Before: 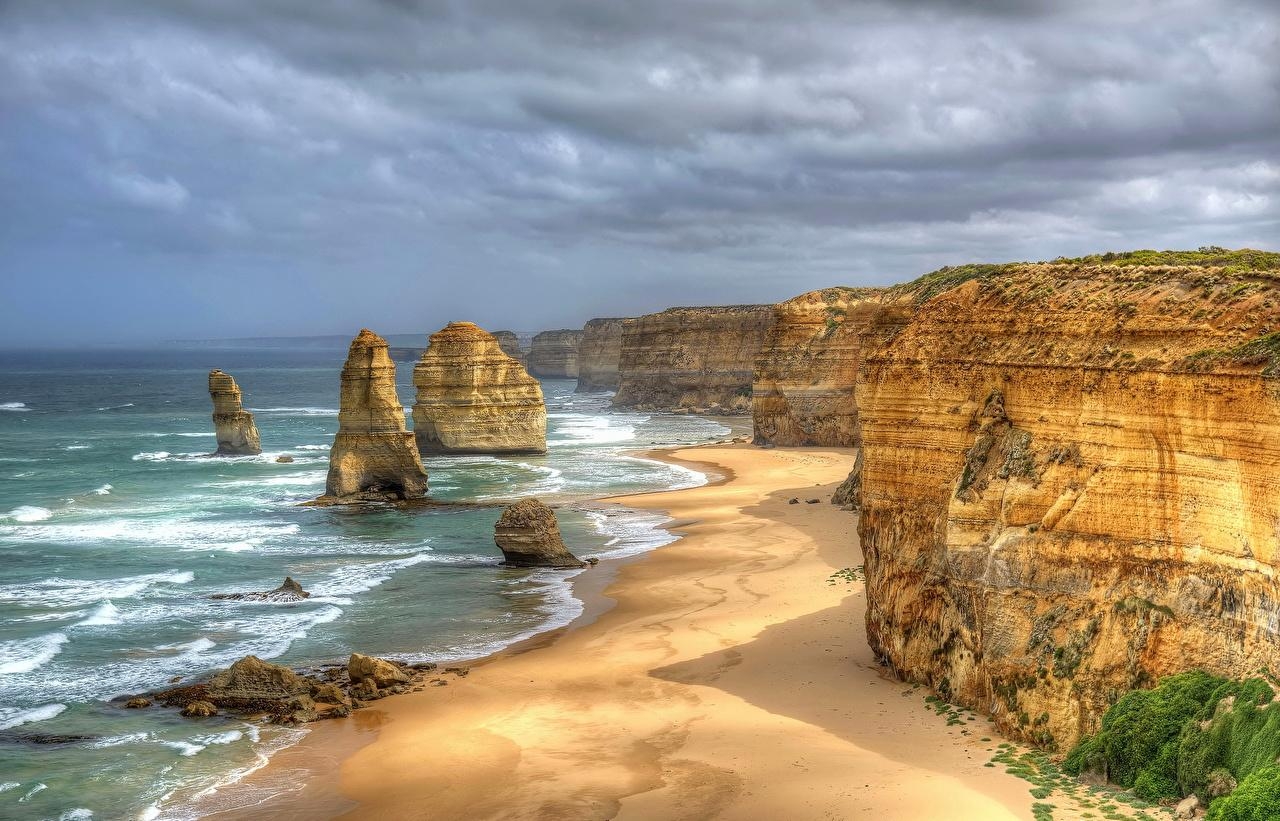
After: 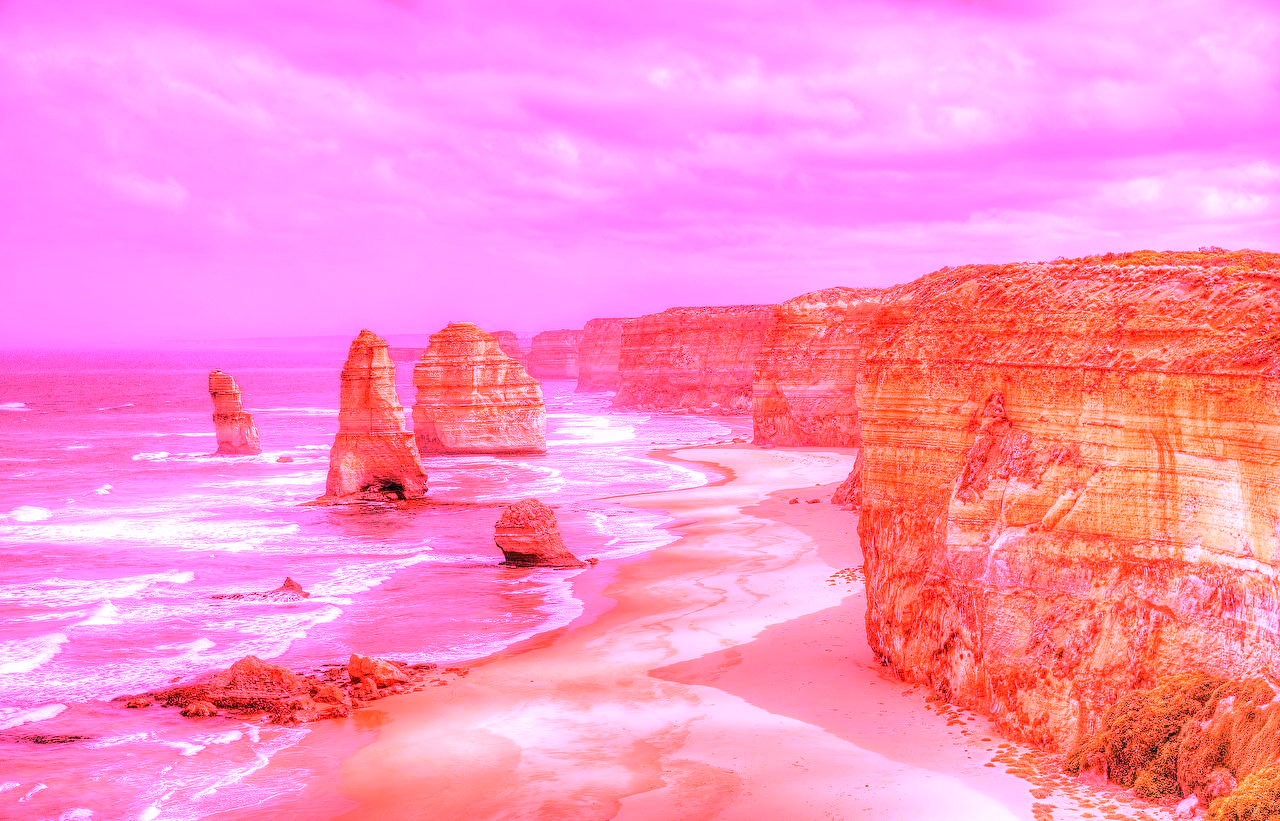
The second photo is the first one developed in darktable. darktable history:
white balance: red 4.26, blue 1.802
grain: coarseness 0.09 ISO
